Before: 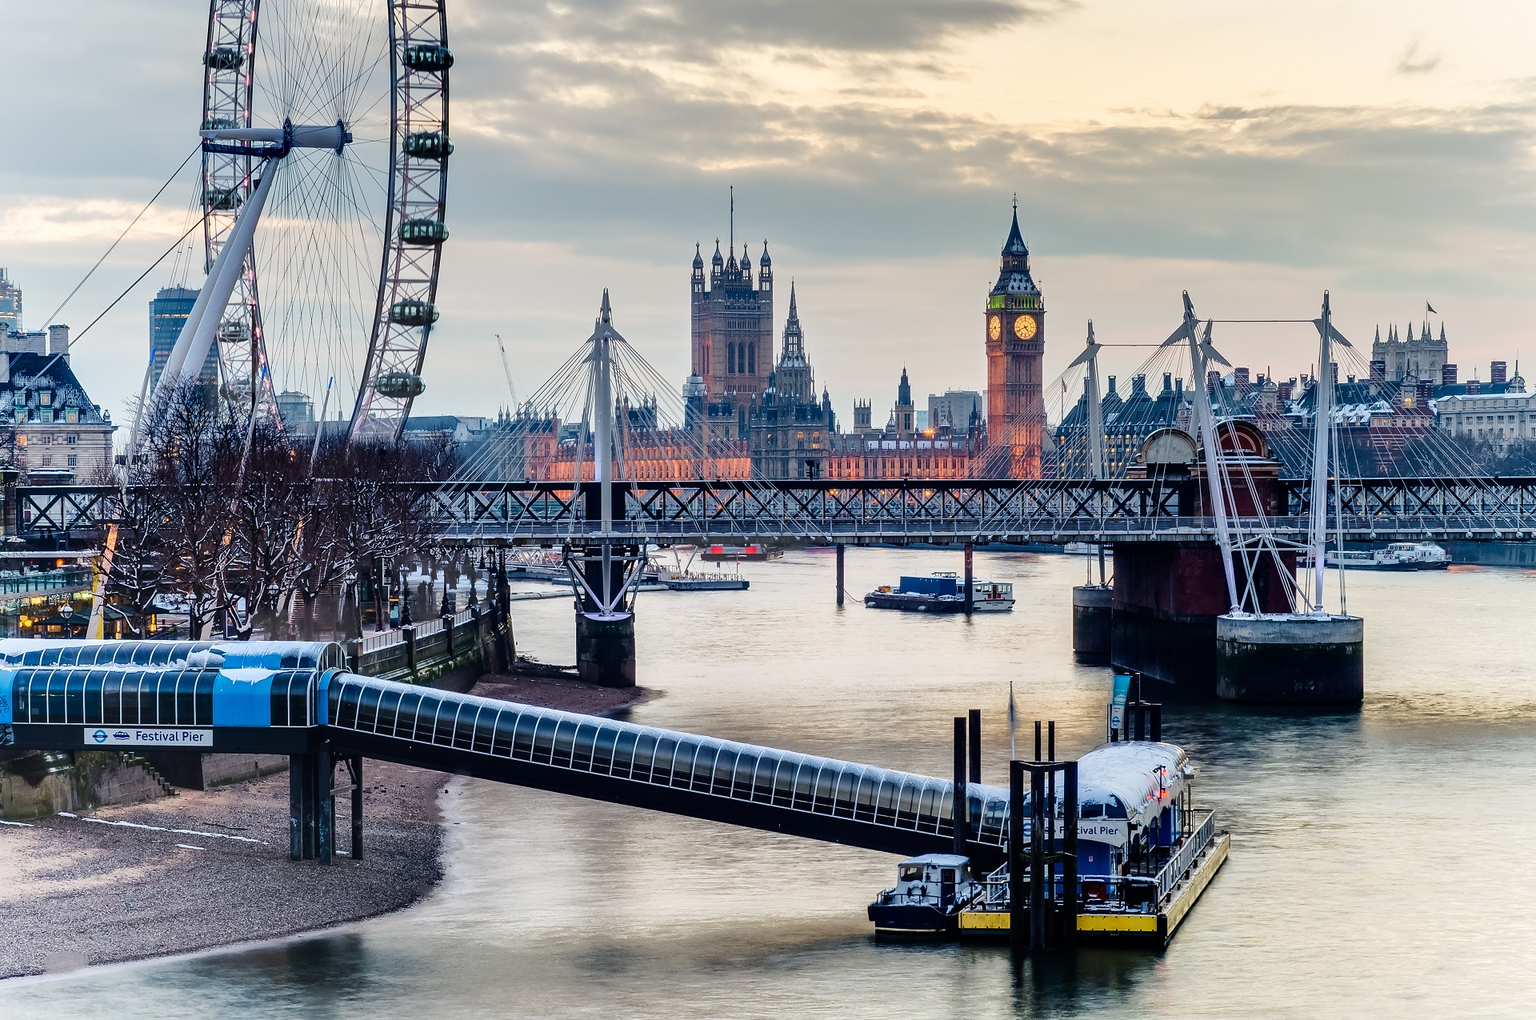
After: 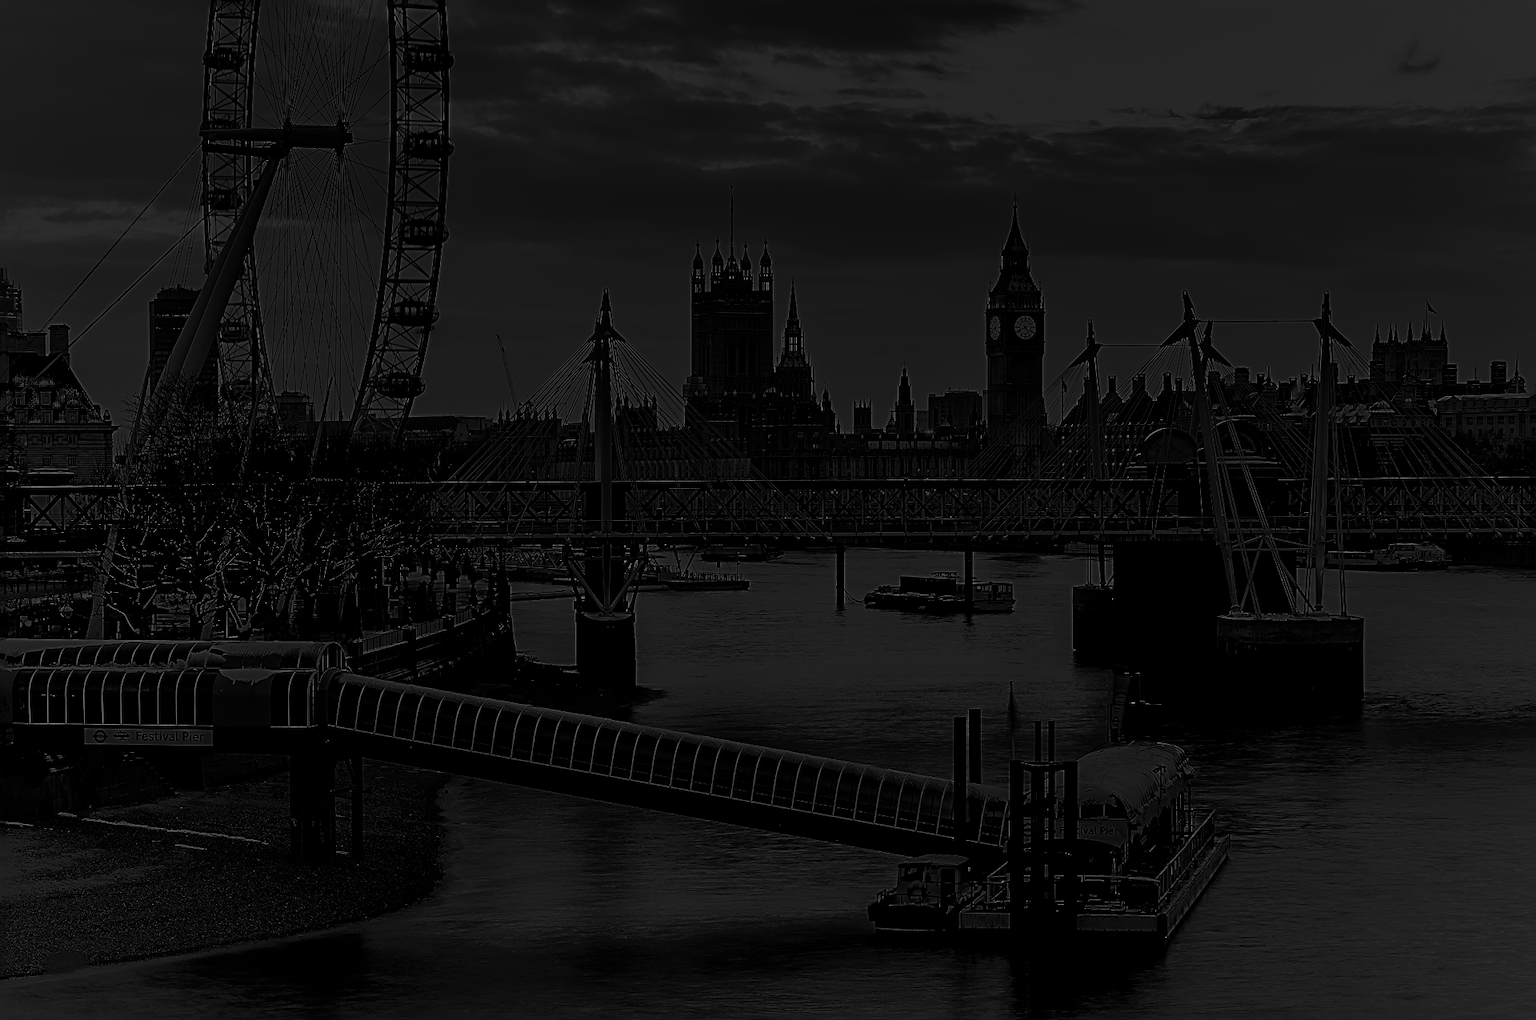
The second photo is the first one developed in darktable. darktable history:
color balance: output saturation 110%
exposure: exposure -2.002 EV, compensate highlight preservation false
sharpen: radius 2.817, amount 0.715
contrast brightness saturation: contrast 0.02, brightness -1, saturation -1
